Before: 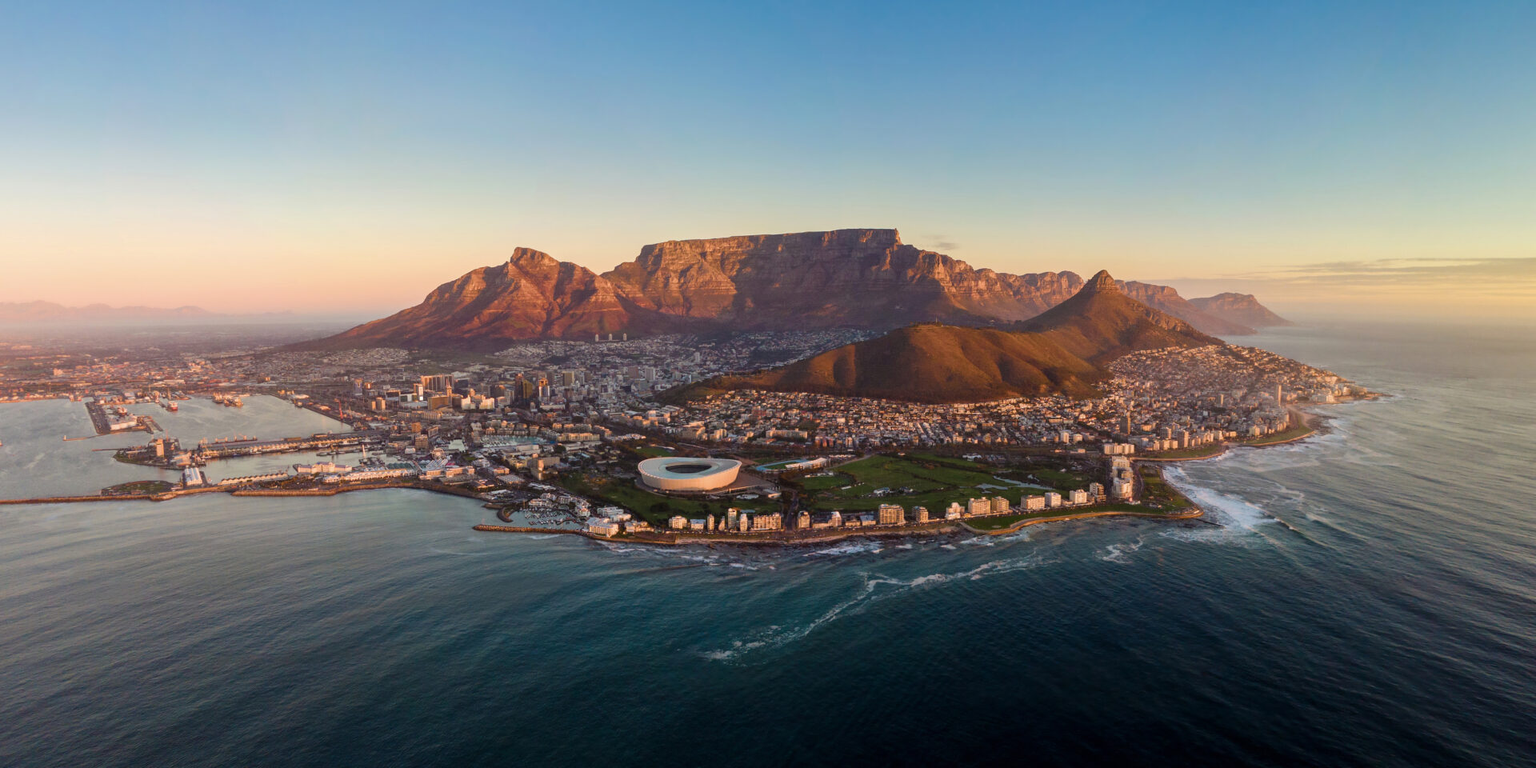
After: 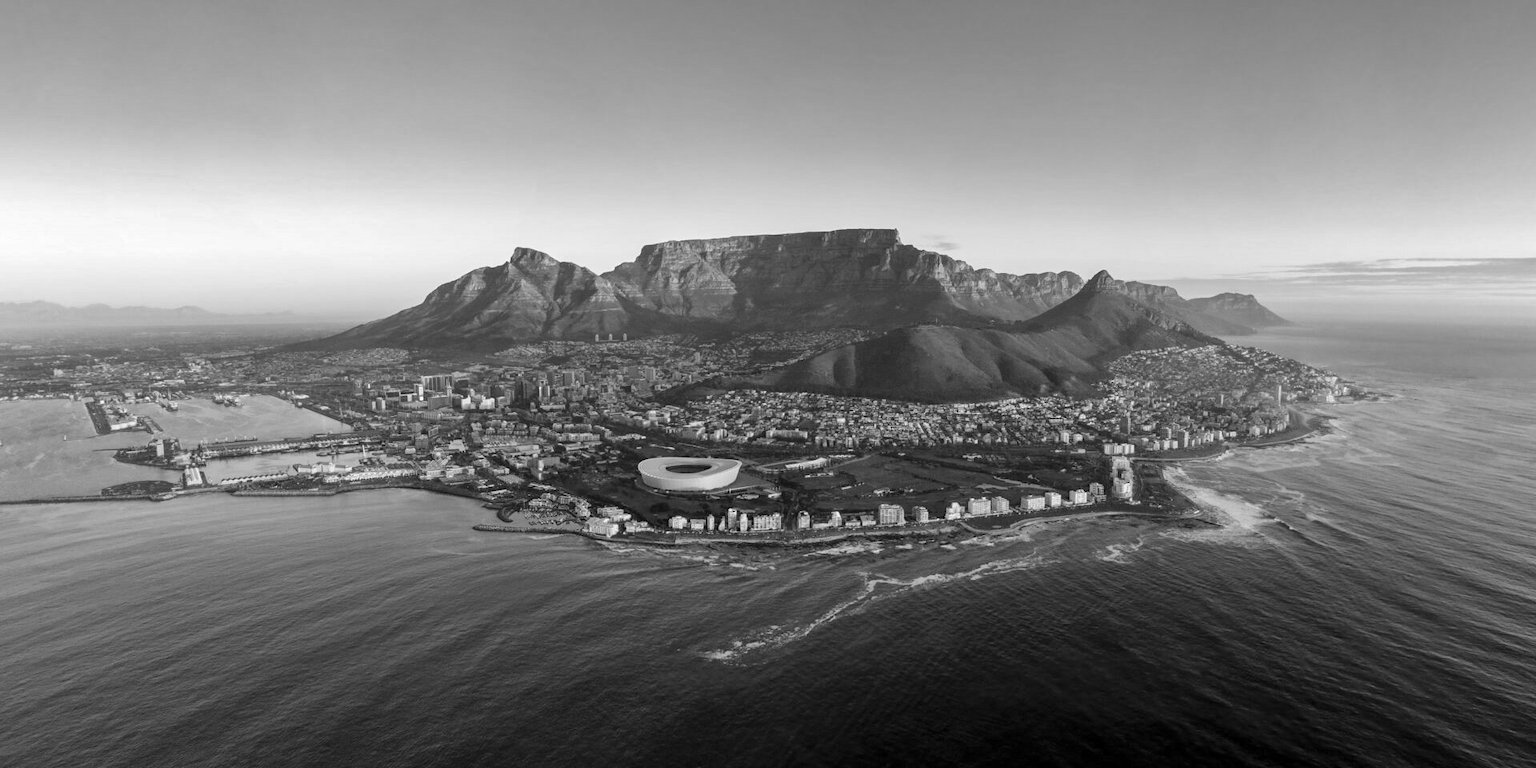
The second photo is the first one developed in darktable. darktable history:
shadows and highlights: highlights color adjustment 0%, low approximation 0.01, soften with gaussian
levels: mode automatic, black 0.023%, white 99.97%, levels [0.062, 0.494, 0.925]
rotate and perspective: crop left 0, crop top 0
monochrome: a 32, b 64, size 2.3
